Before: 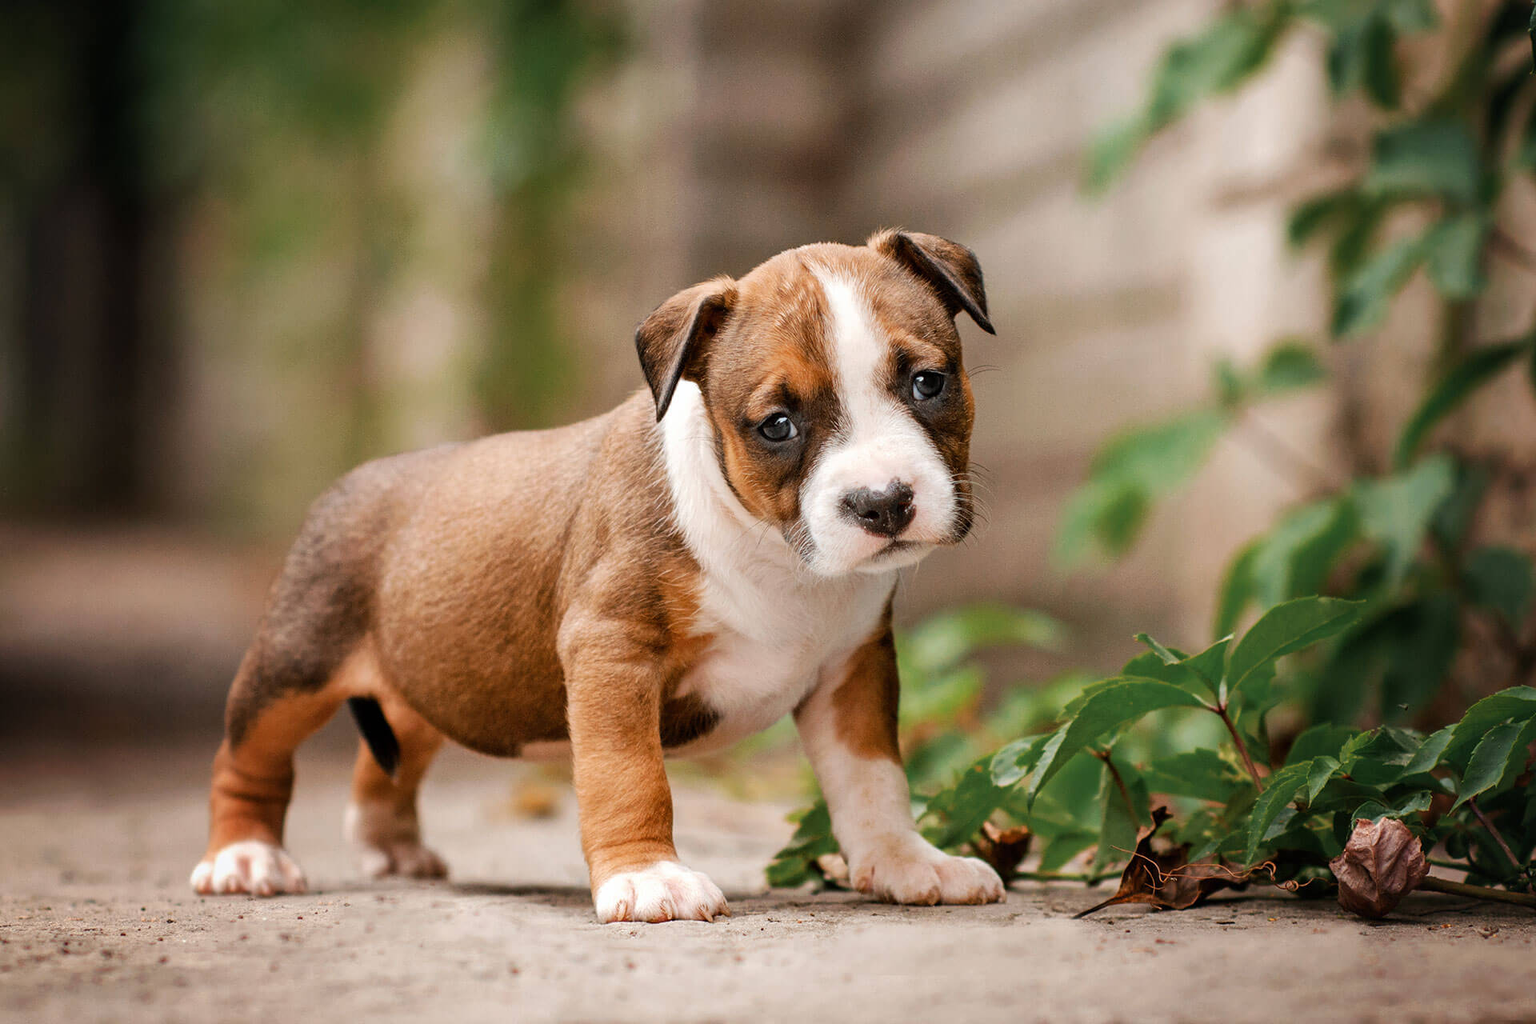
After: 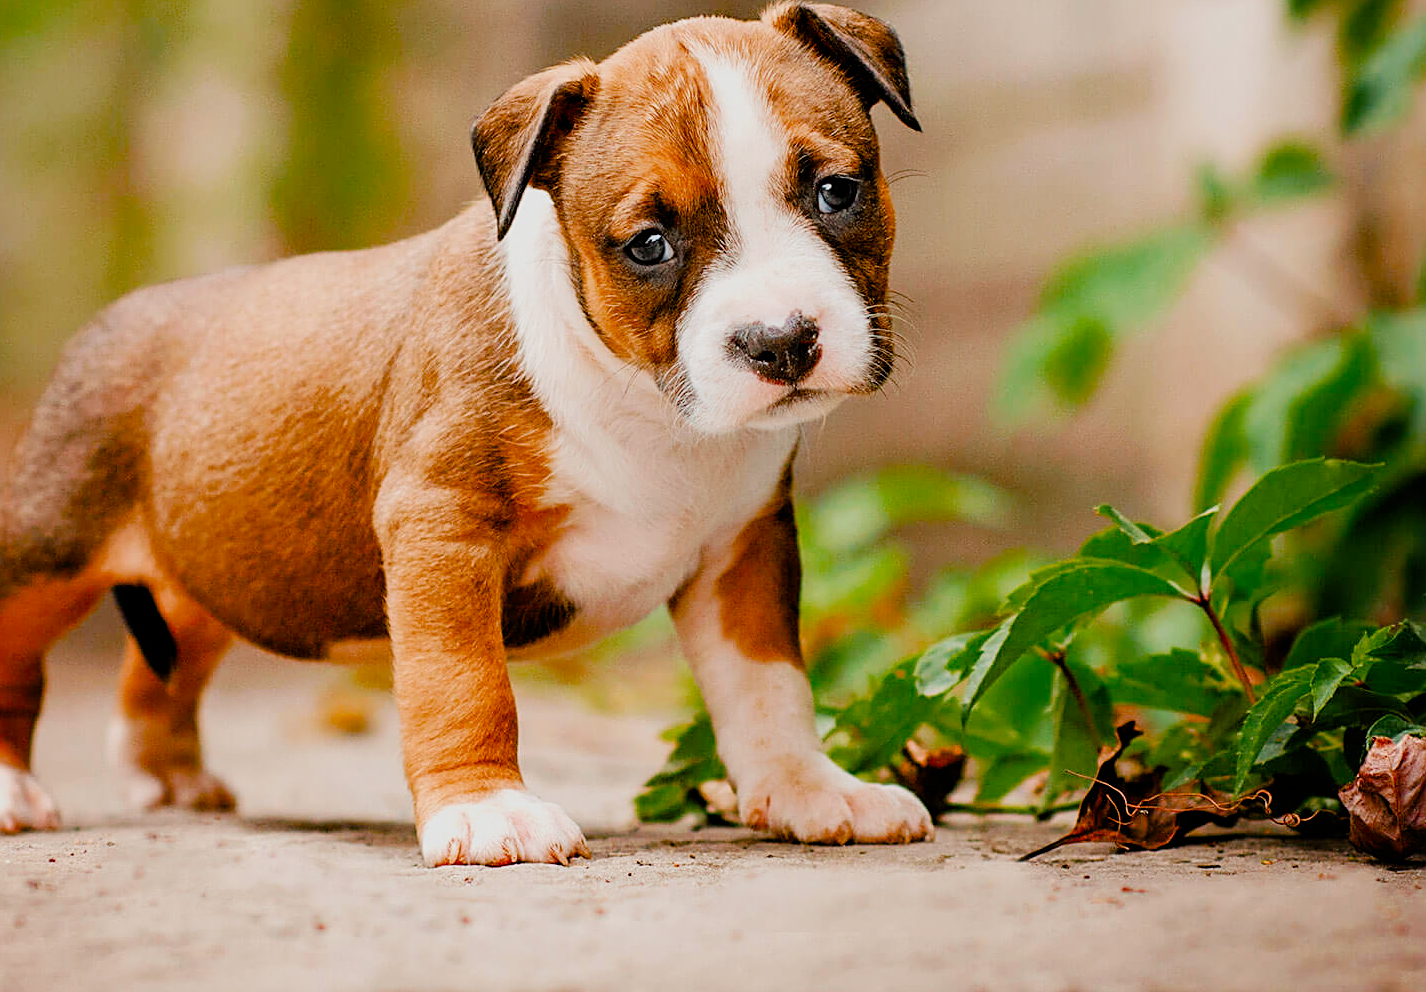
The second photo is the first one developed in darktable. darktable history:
filmic rgb: black relative exposure -7.74 EV, white relative exposure 4.37 EV, hardness 3.76, latitude 38.97%, contrast 0.982, highlights saturation mix 8.61%, shadows ↔ highlights balance 4.52%, color science v4 (2020)
exposure: exposure 0.359 EV, compensate exposure bias true, compensate highlight preservation false
color balance rgb: perceptual saturation grading › global saturation 20%, perceptual saturation grading › highlights -25.638%, perceptual saturation grading › shadows 49.573%
sharpen: on, module defaults
crop: left 16.85%, top 22.424%, right 8.875%
